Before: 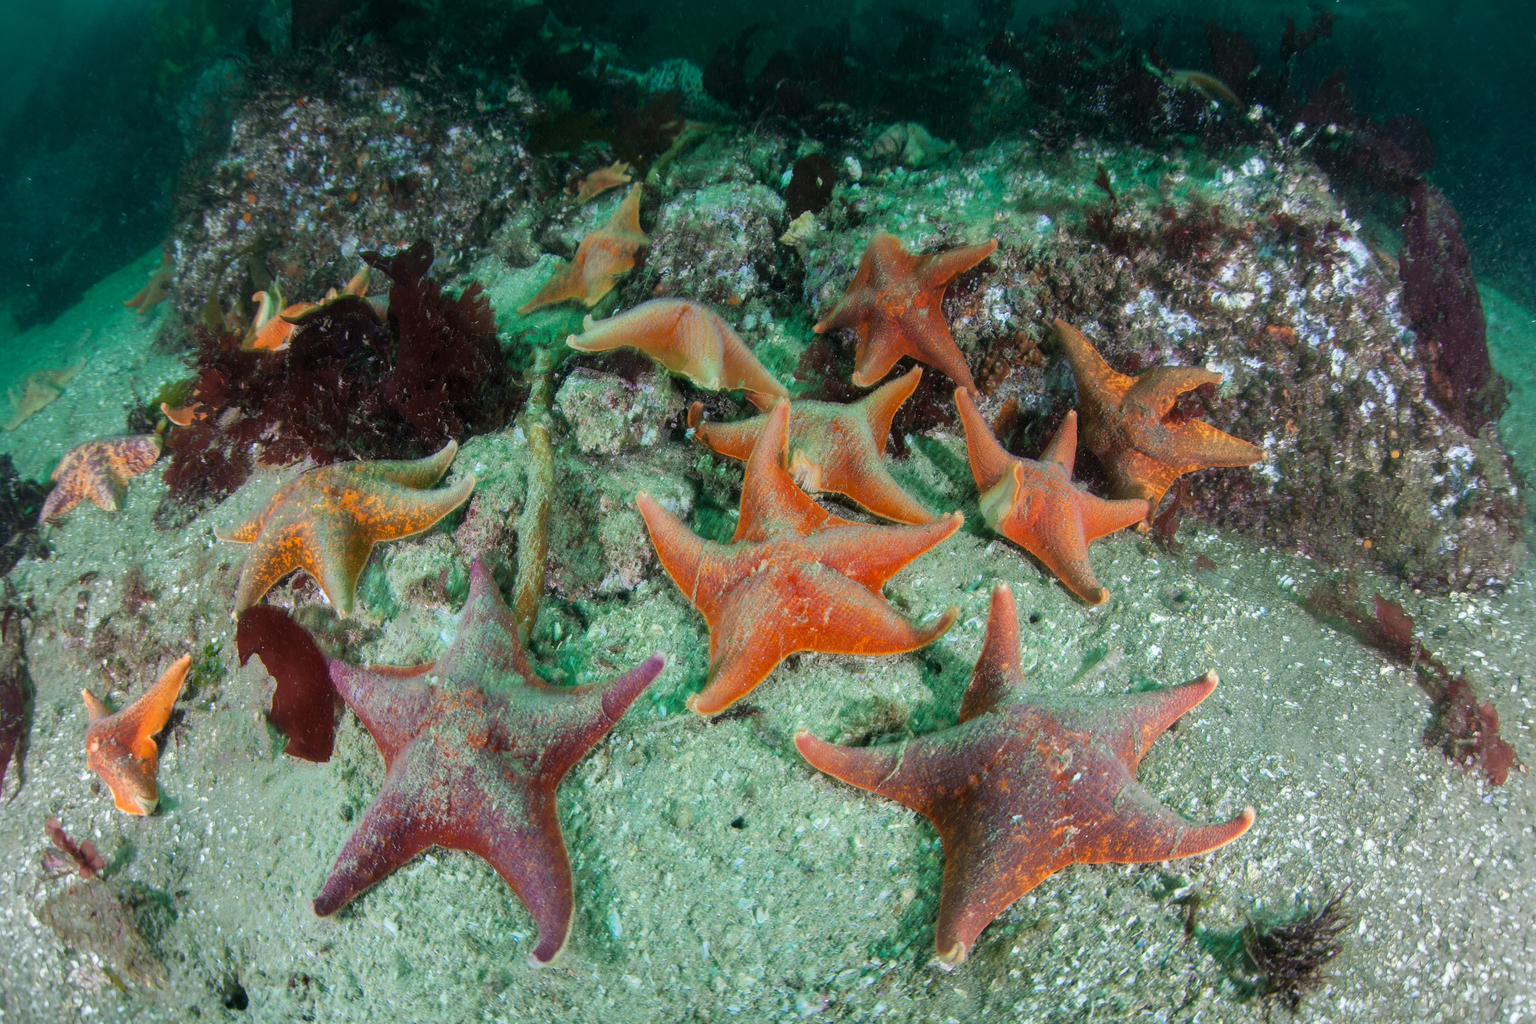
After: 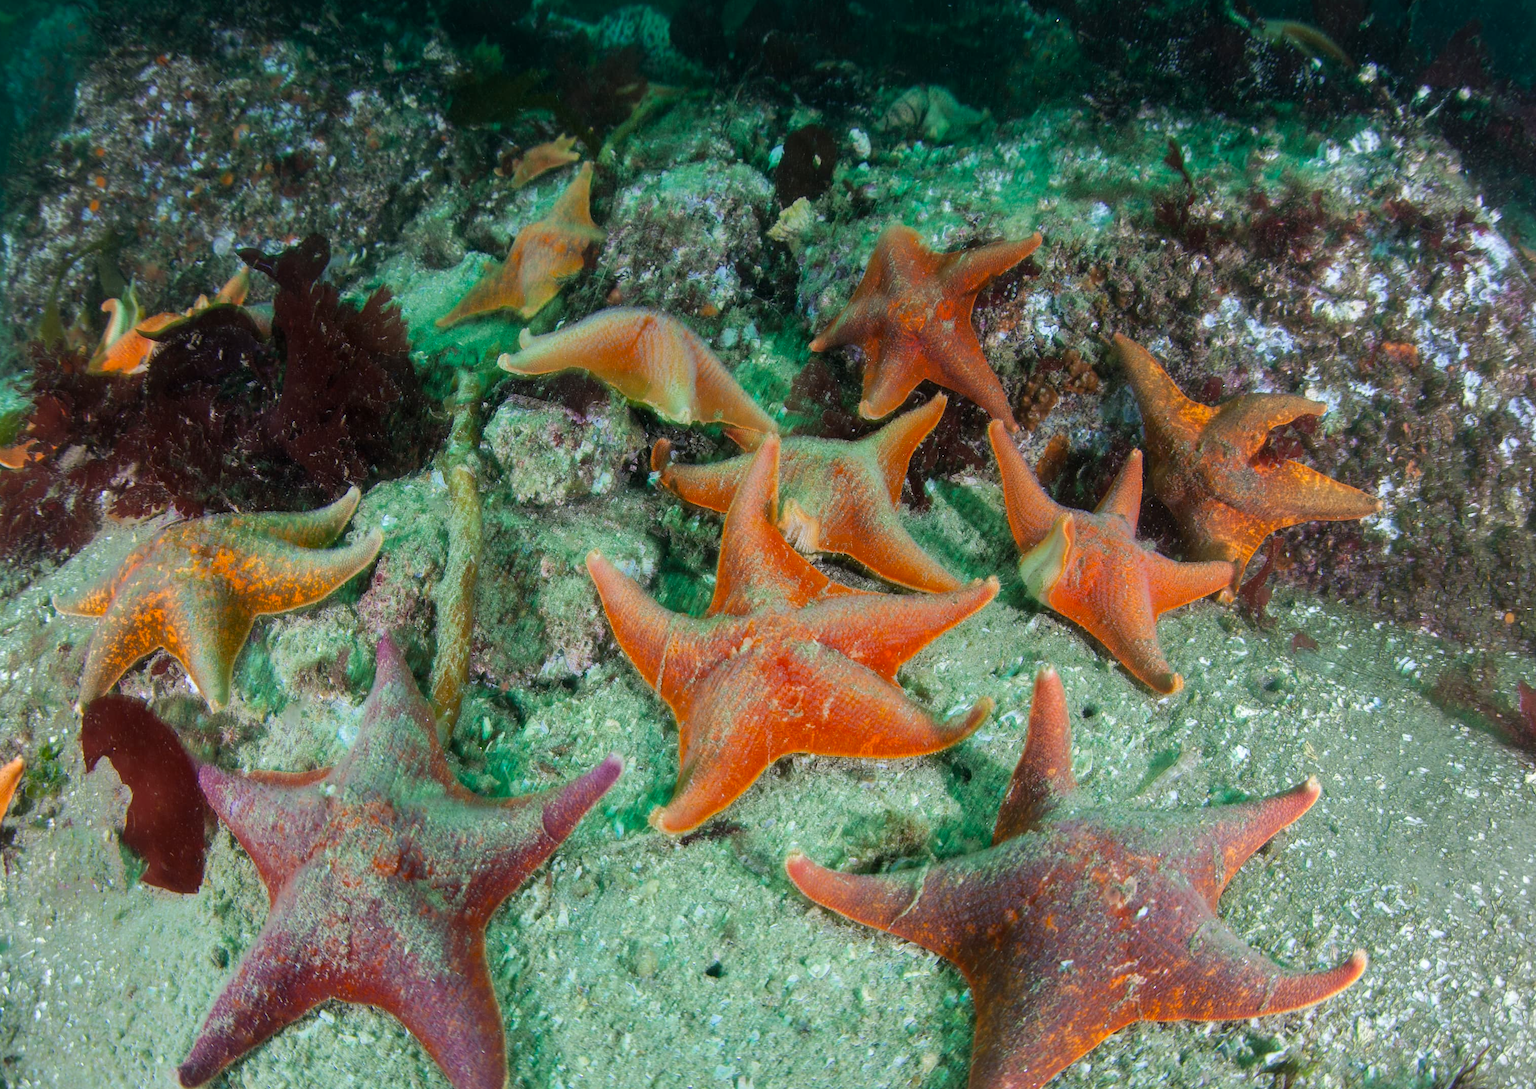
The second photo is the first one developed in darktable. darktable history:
crop: left 11.225%, top 5.381%, right 9.565%, bottom 10.314%
color balance: output saturation 110%
